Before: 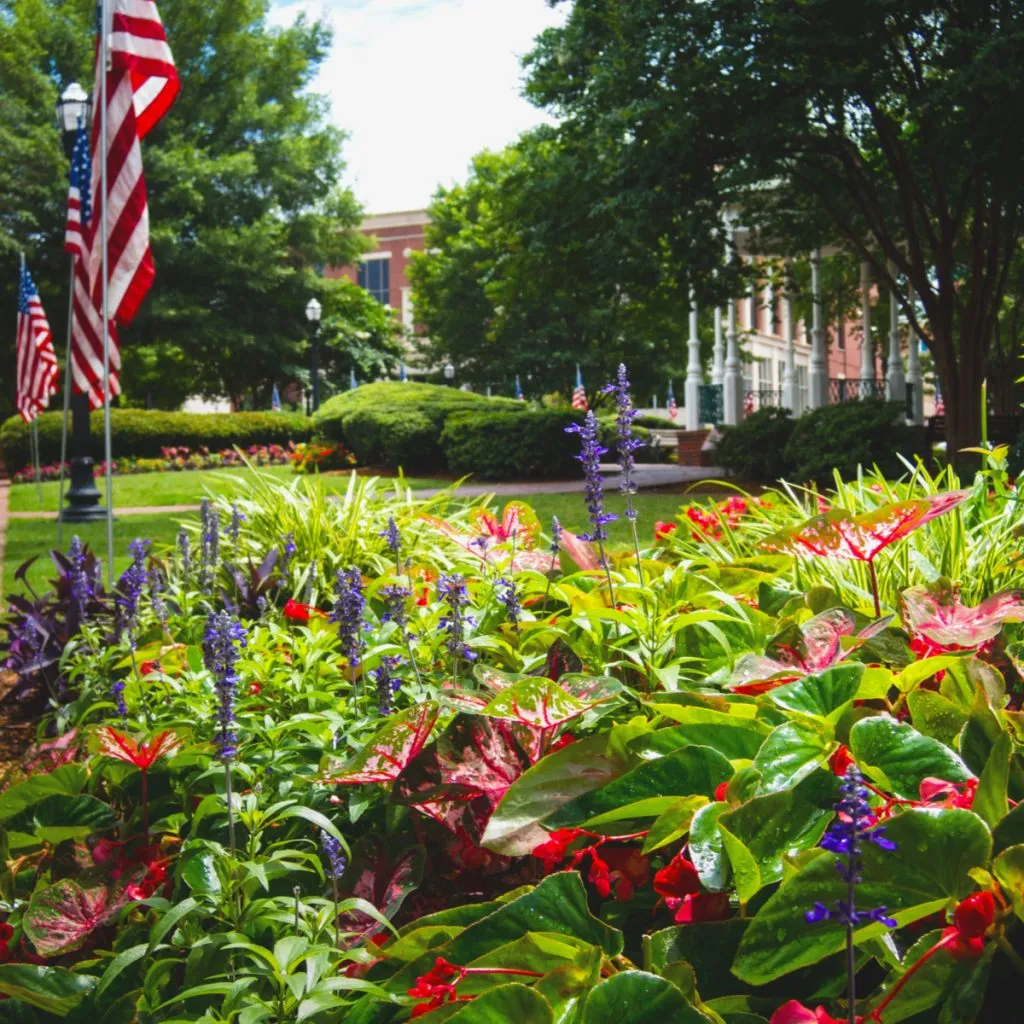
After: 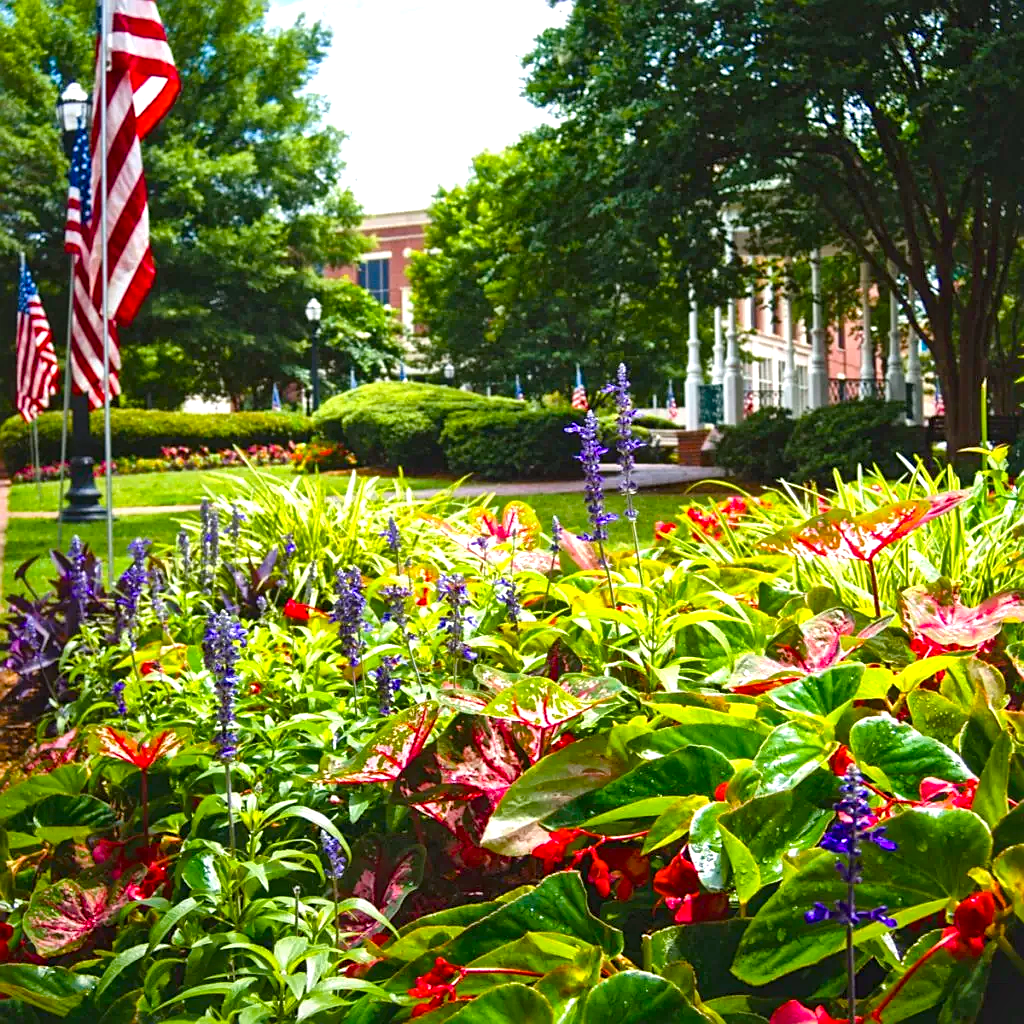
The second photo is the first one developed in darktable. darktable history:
color balance rgb: global offset › luminance -0.259%, perceptual saturation grading › global saturation 20.726%, perceptual saturation grading › highlights -19.965%, perceptual saturation grading › shadows 29.555%, global vibrance 20%
exposure: exposure 0.496 EV, compensate highlight preservation false
local contrast: mode bilateral grid, contrast 20, coarseness 20, detail 150%, midtone range 0.2
sharpen: on, module defaults
